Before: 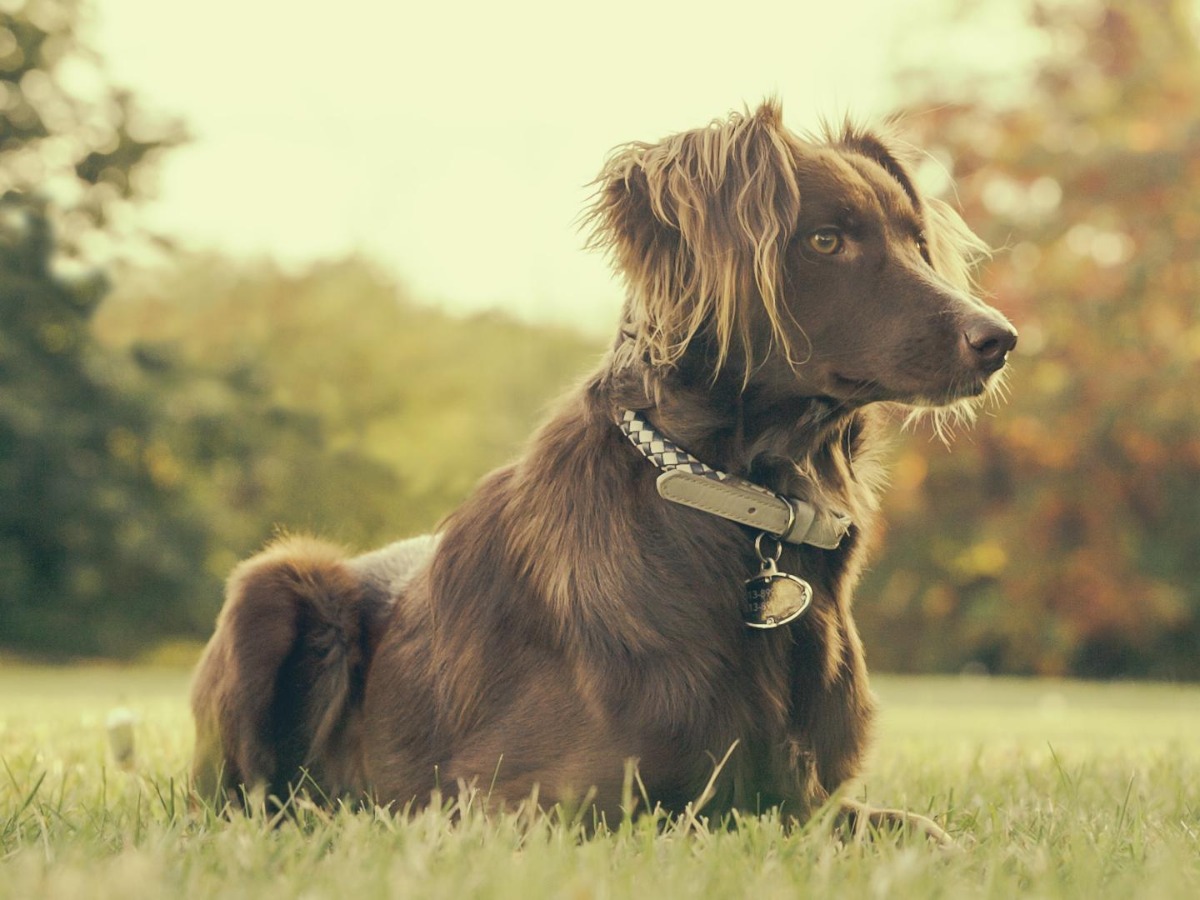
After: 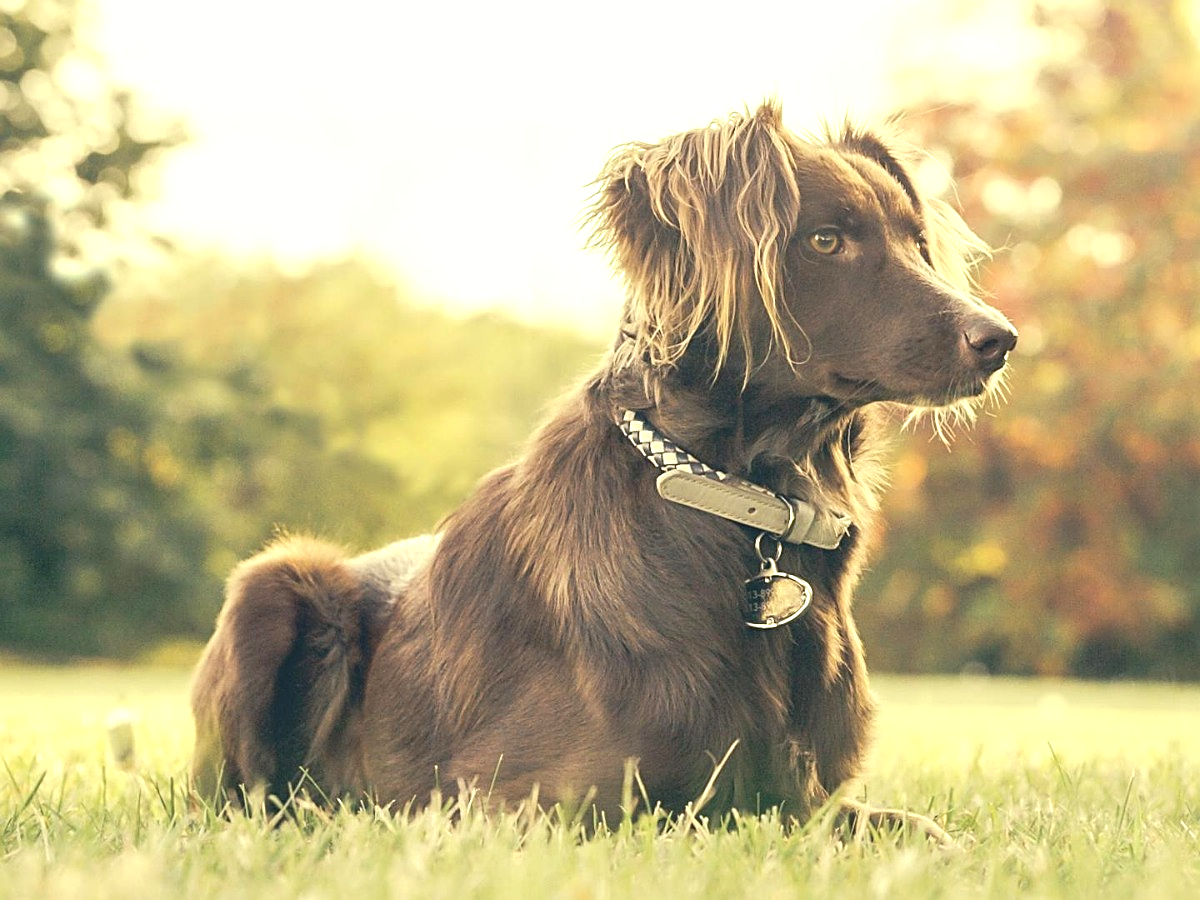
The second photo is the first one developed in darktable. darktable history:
exposure: black level correction 0, exposure 0.7 EV, compensate exposure bias true, compensate highlight preservation false
sharpen: amount 0.575
